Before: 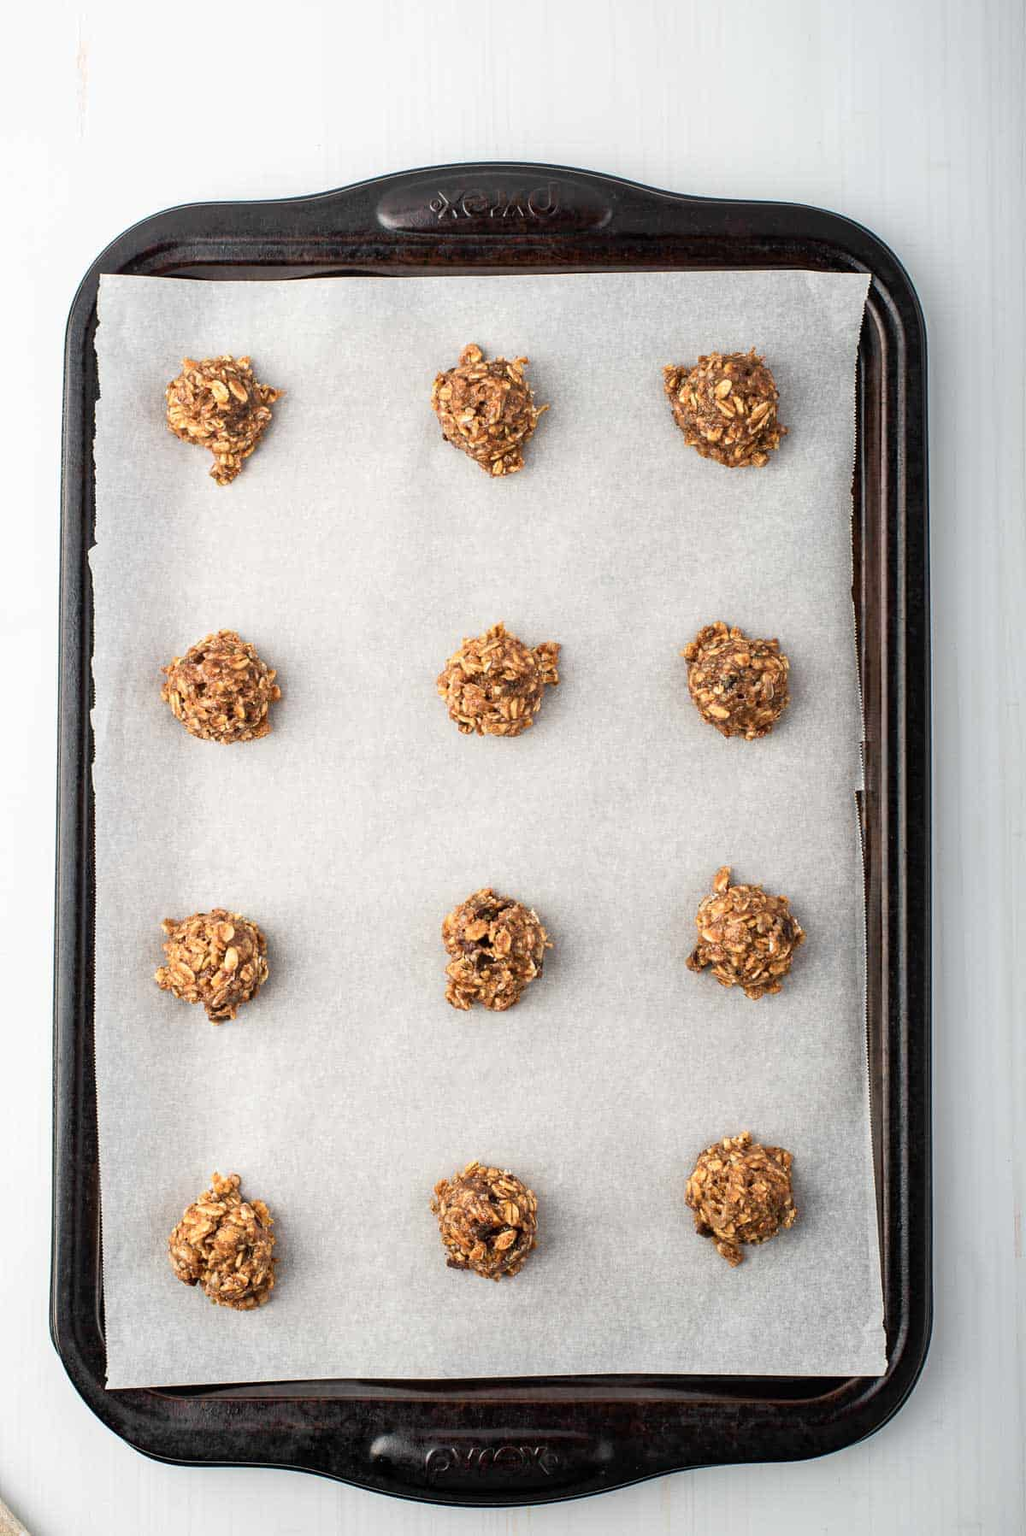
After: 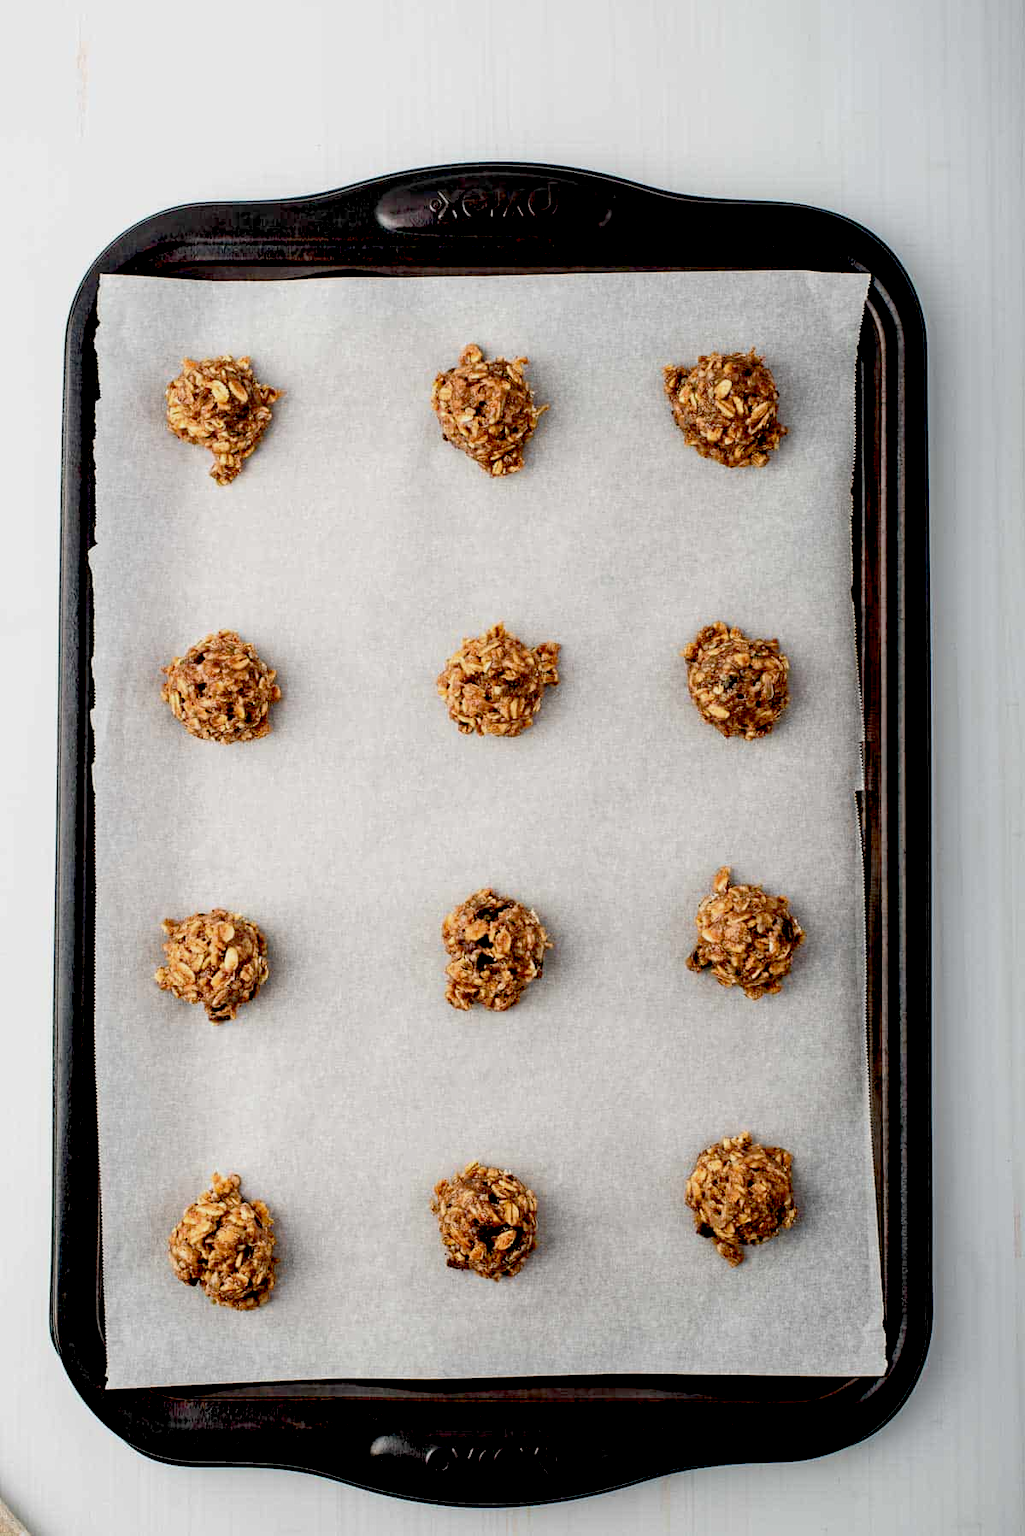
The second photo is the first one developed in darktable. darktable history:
exposure: black level correction 0.045, exposure -0.231 EV, compensate exposure bias true, compensate highlight preservation false
